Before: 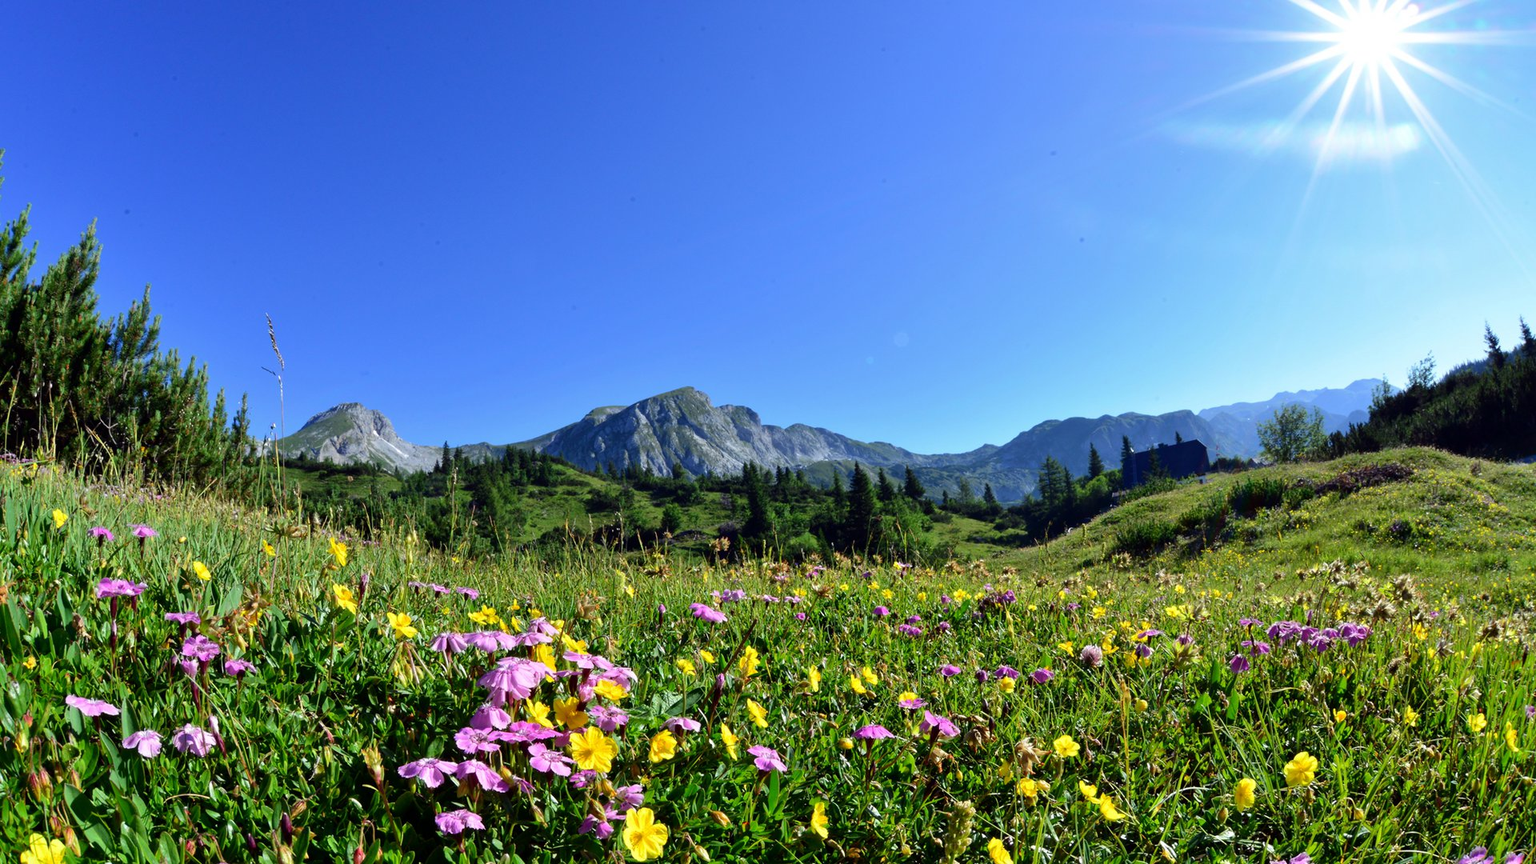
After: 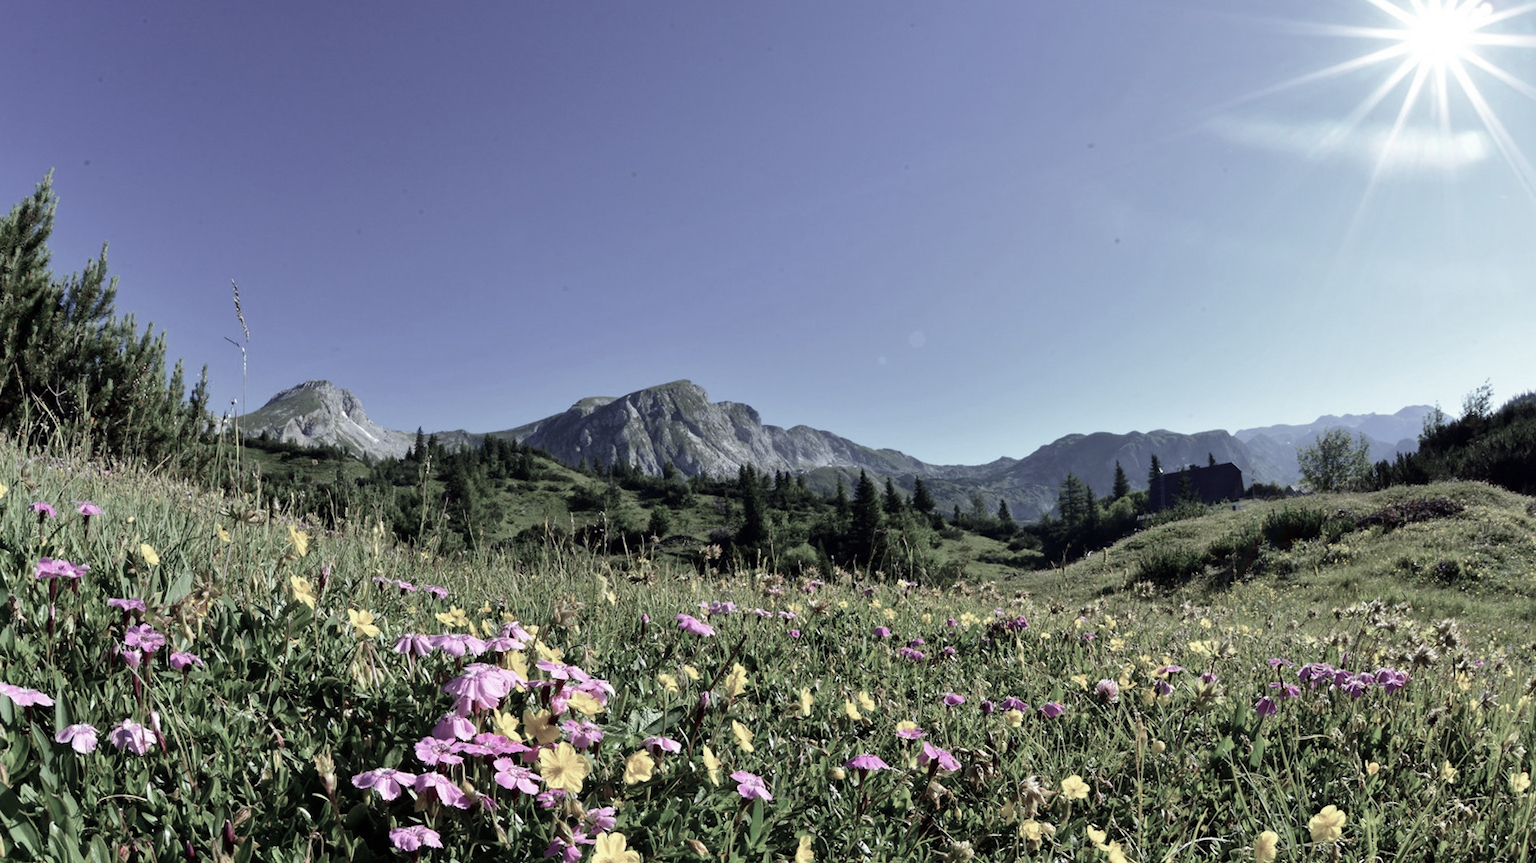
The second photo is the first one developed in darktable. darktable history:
crop and rotate: angle -2.65°
tone equalizer: on, module defaults
color zones: curves: ch0 [(0, 0.6) (0.129, 0.508) (0.193, 0.483) (0.429, 0.5) (0.571, 0.5) (0.714, 0.5) (0.857, 0.5) (1, 0.6)]; ch1 [(0, 0.481) (0.112, 0.245) (0.213, 0.223) (0.429, 0.233) (0.571, 0.231) (0.683, 0.242) (0.857, 0.296) (1, 0.481)]
color correction: highlights b* -0.05, saturation 0.773
